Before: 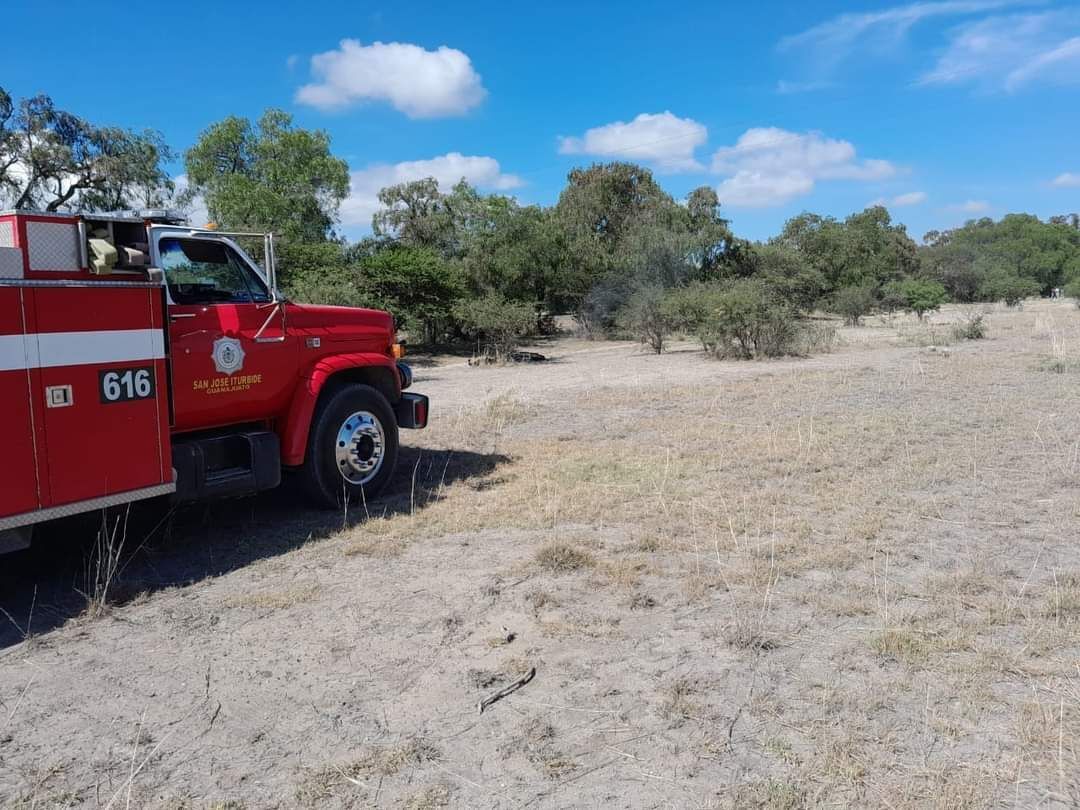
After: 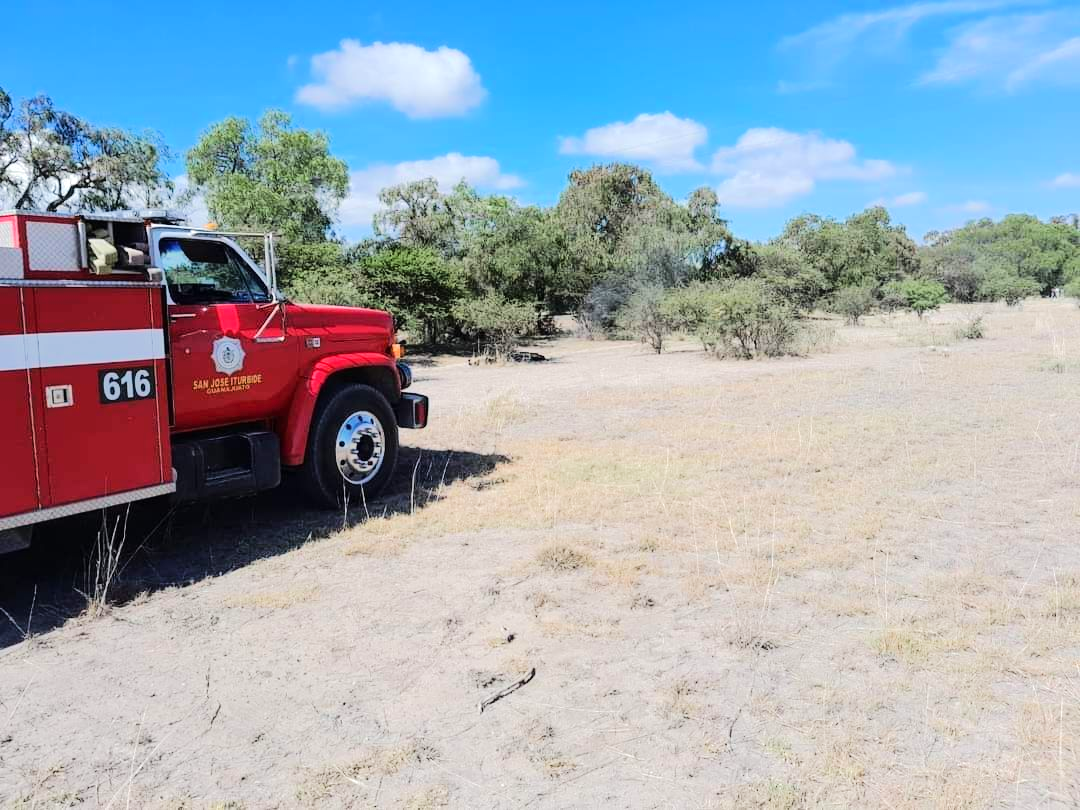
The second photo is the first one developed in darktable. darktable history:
tone equalizer: -7 EV 0.157 EV, -6 EV 0.636 EV, -5 EV 1.12 EV, -4 EV 1.31 EV, -3 EV 1.13 EV, -2 EV 0.6 EV, -1 EV 0.16 EV, edges refinement/feathering 500, mask exposure compensation -1.57 EV, preserve details no
